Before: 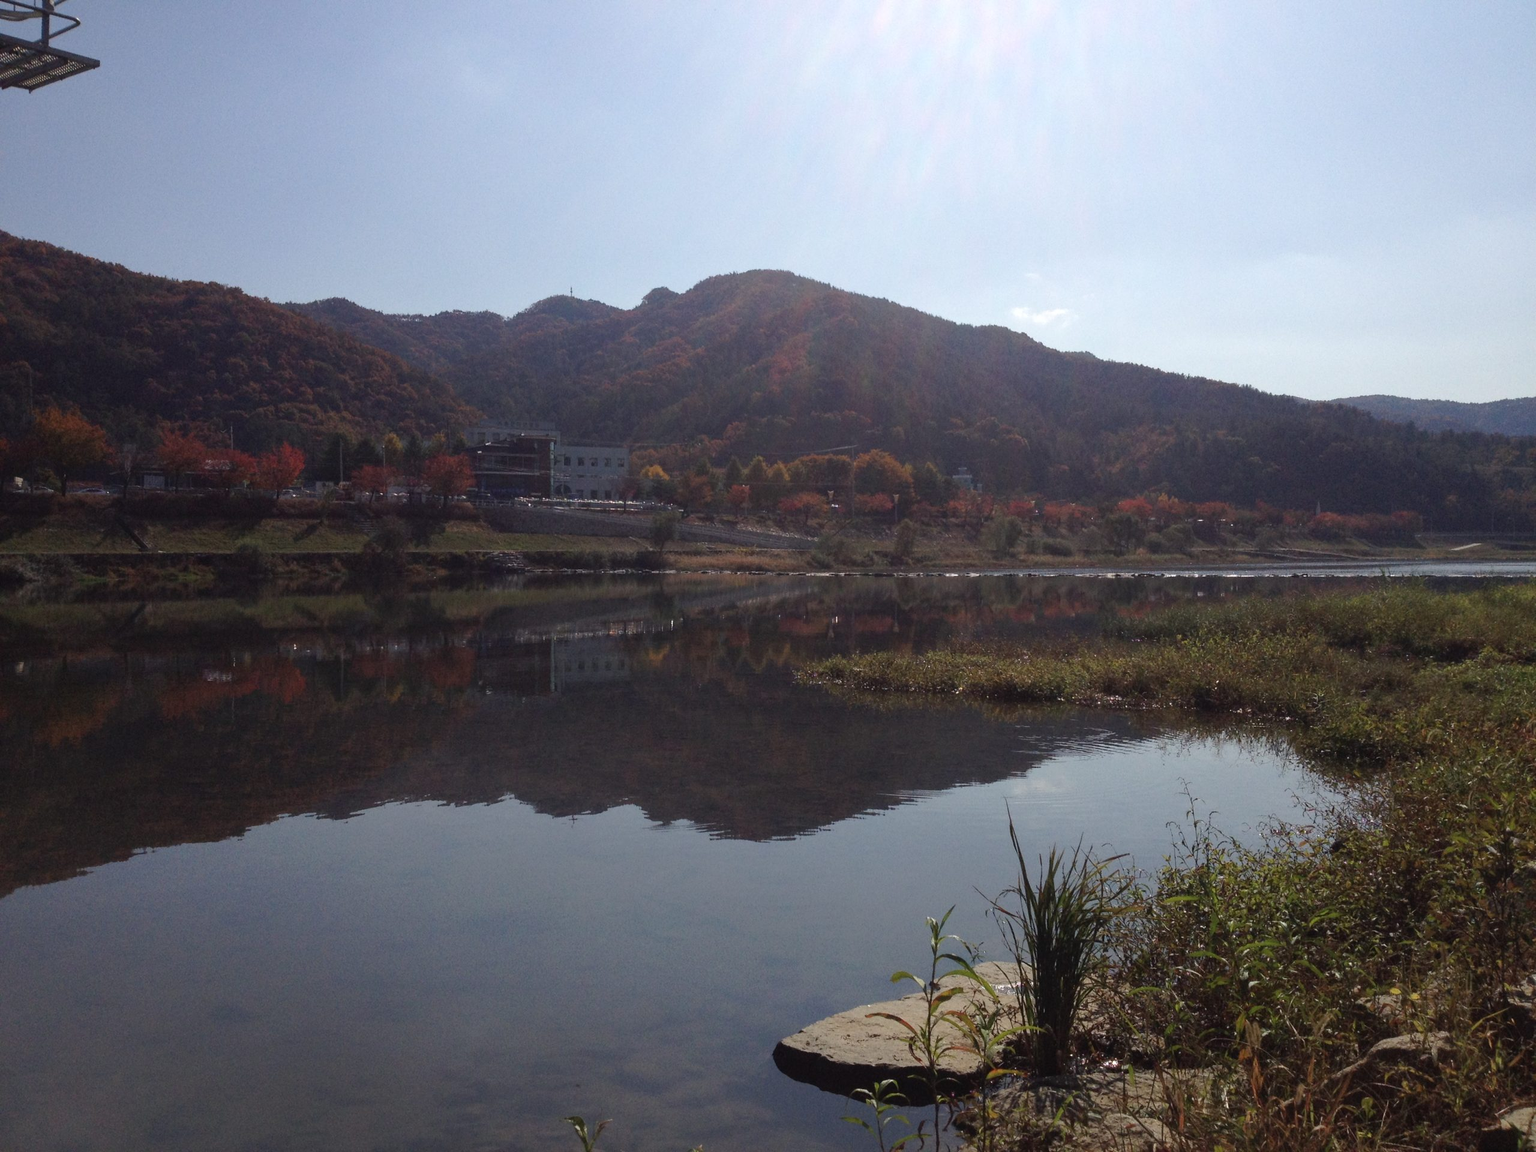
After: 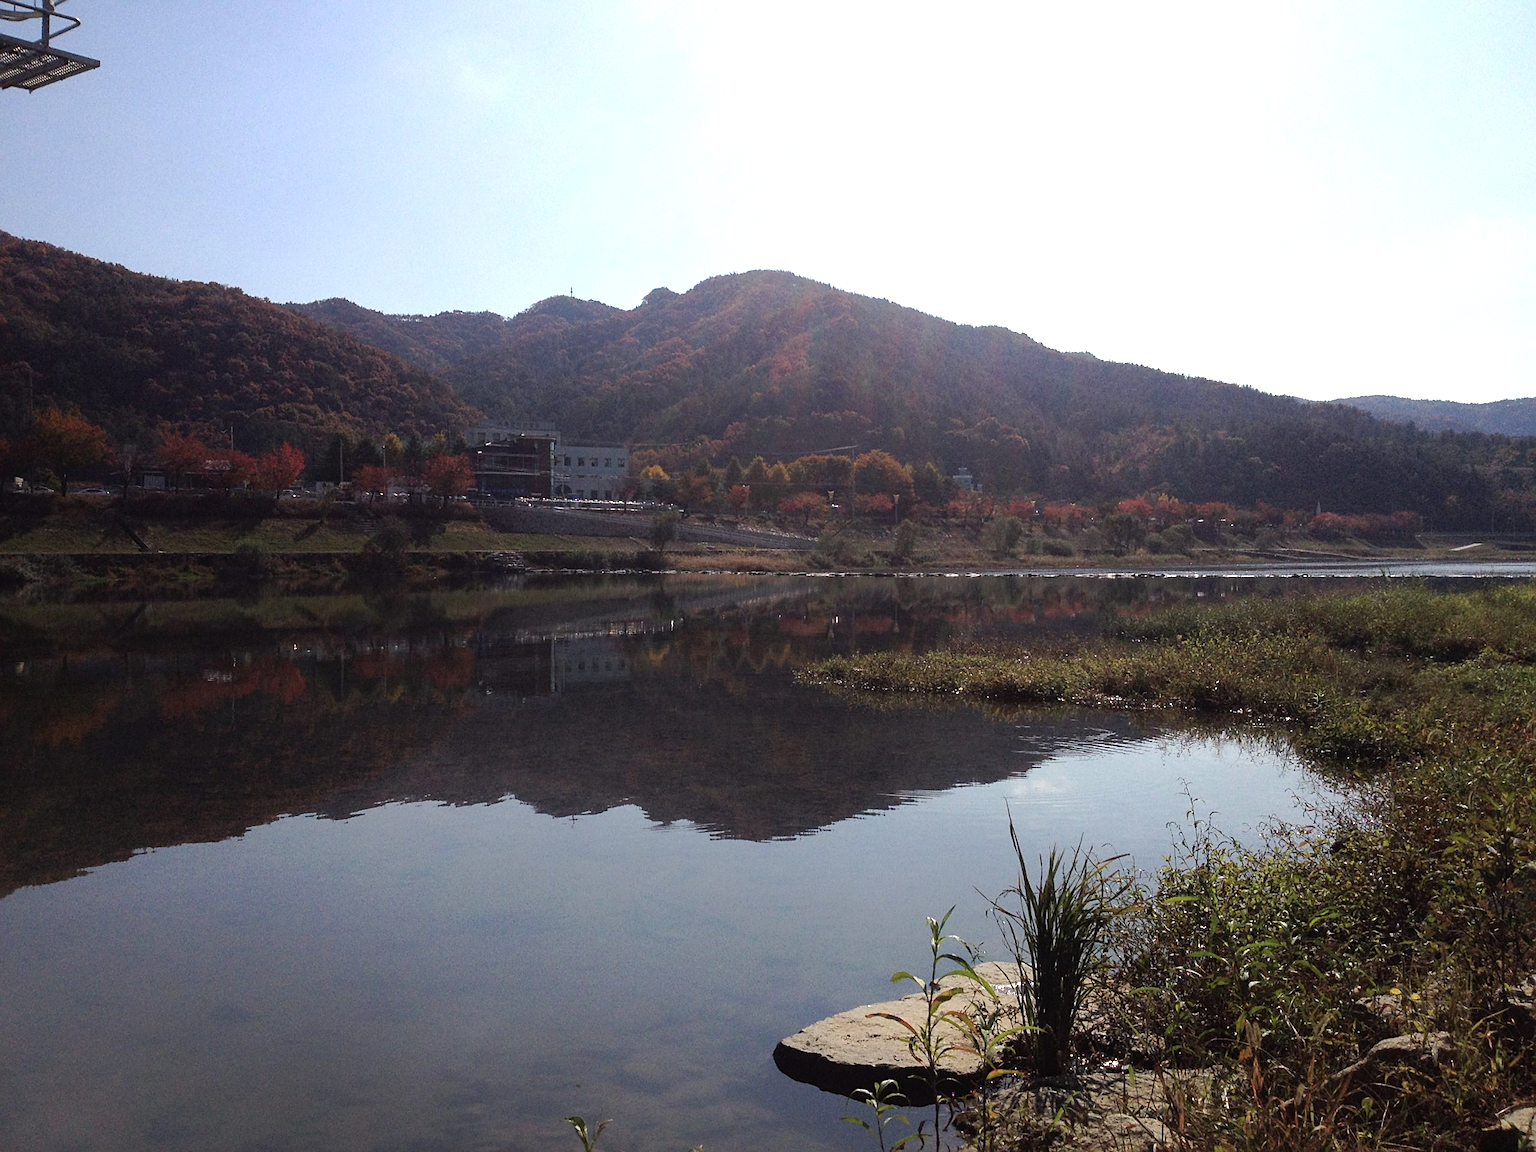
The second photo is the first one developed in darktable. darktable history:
sharpen: on, module defaults
tone equalizer: -8 EV -0.783 EV, -7 EV -0.72 EV, -6 EV -0.574 EV, -5 EV -0.409 EV, -3 EV 0.368 EV, -2 EV 0.6 EV, -1 EV 0.685 EV, +0 EV 0.739 EV
